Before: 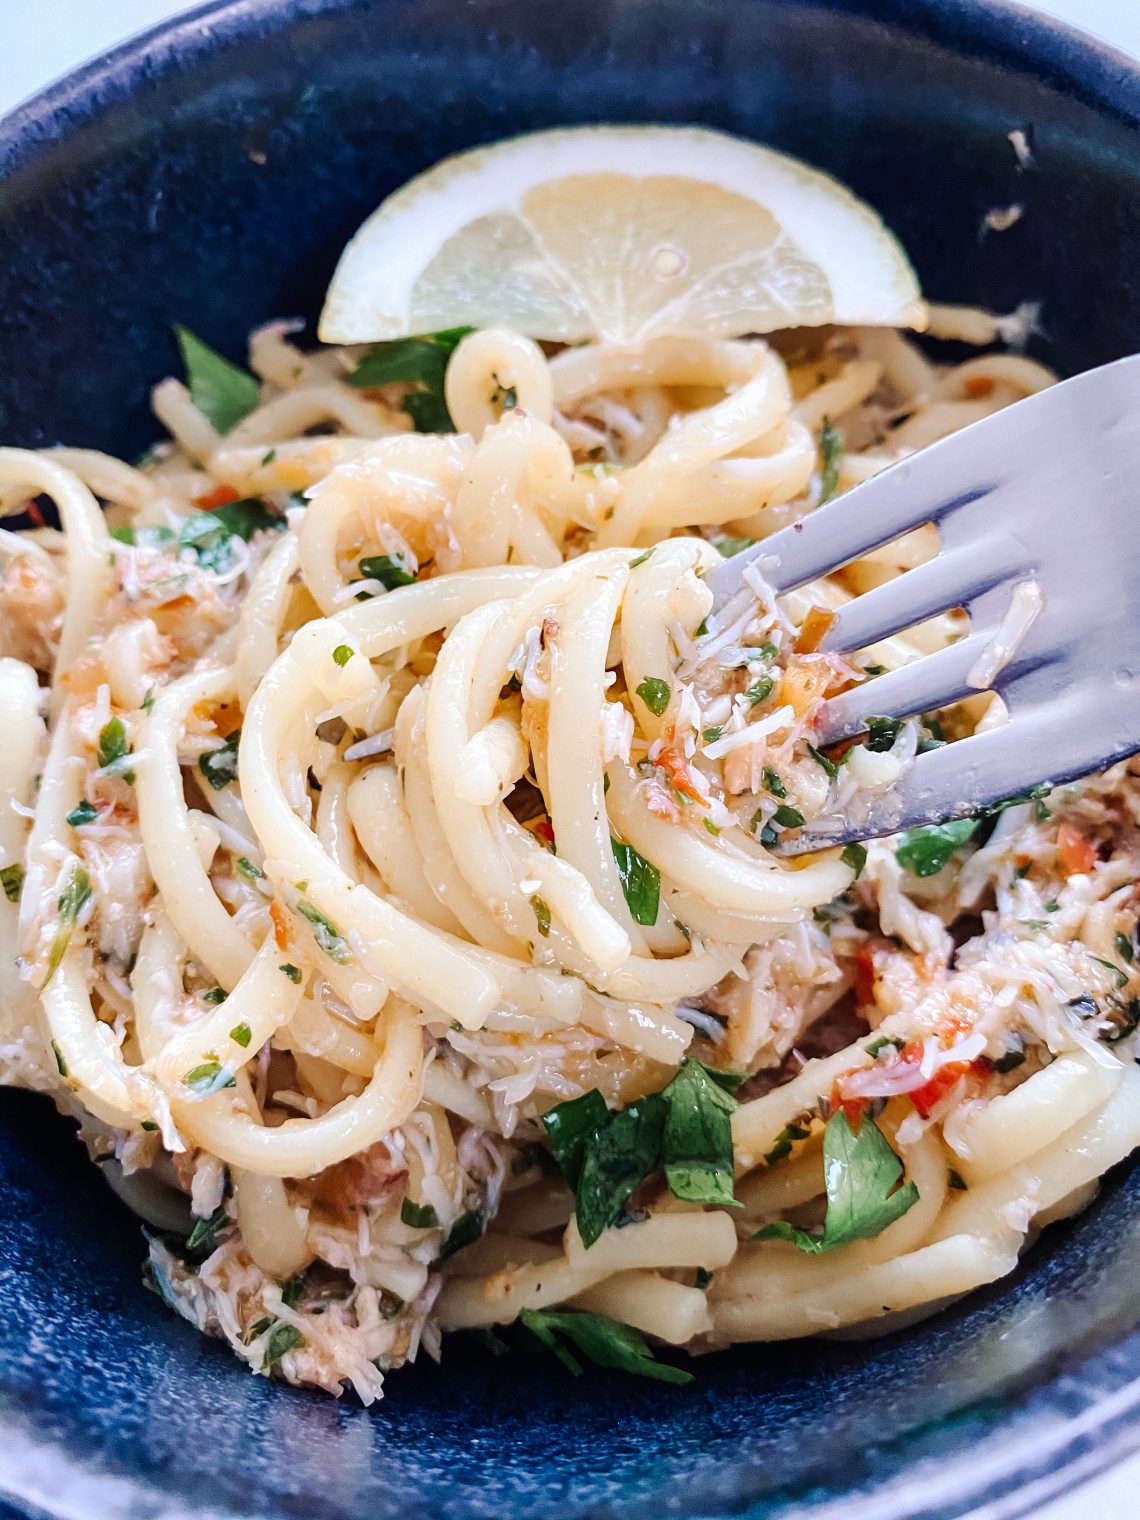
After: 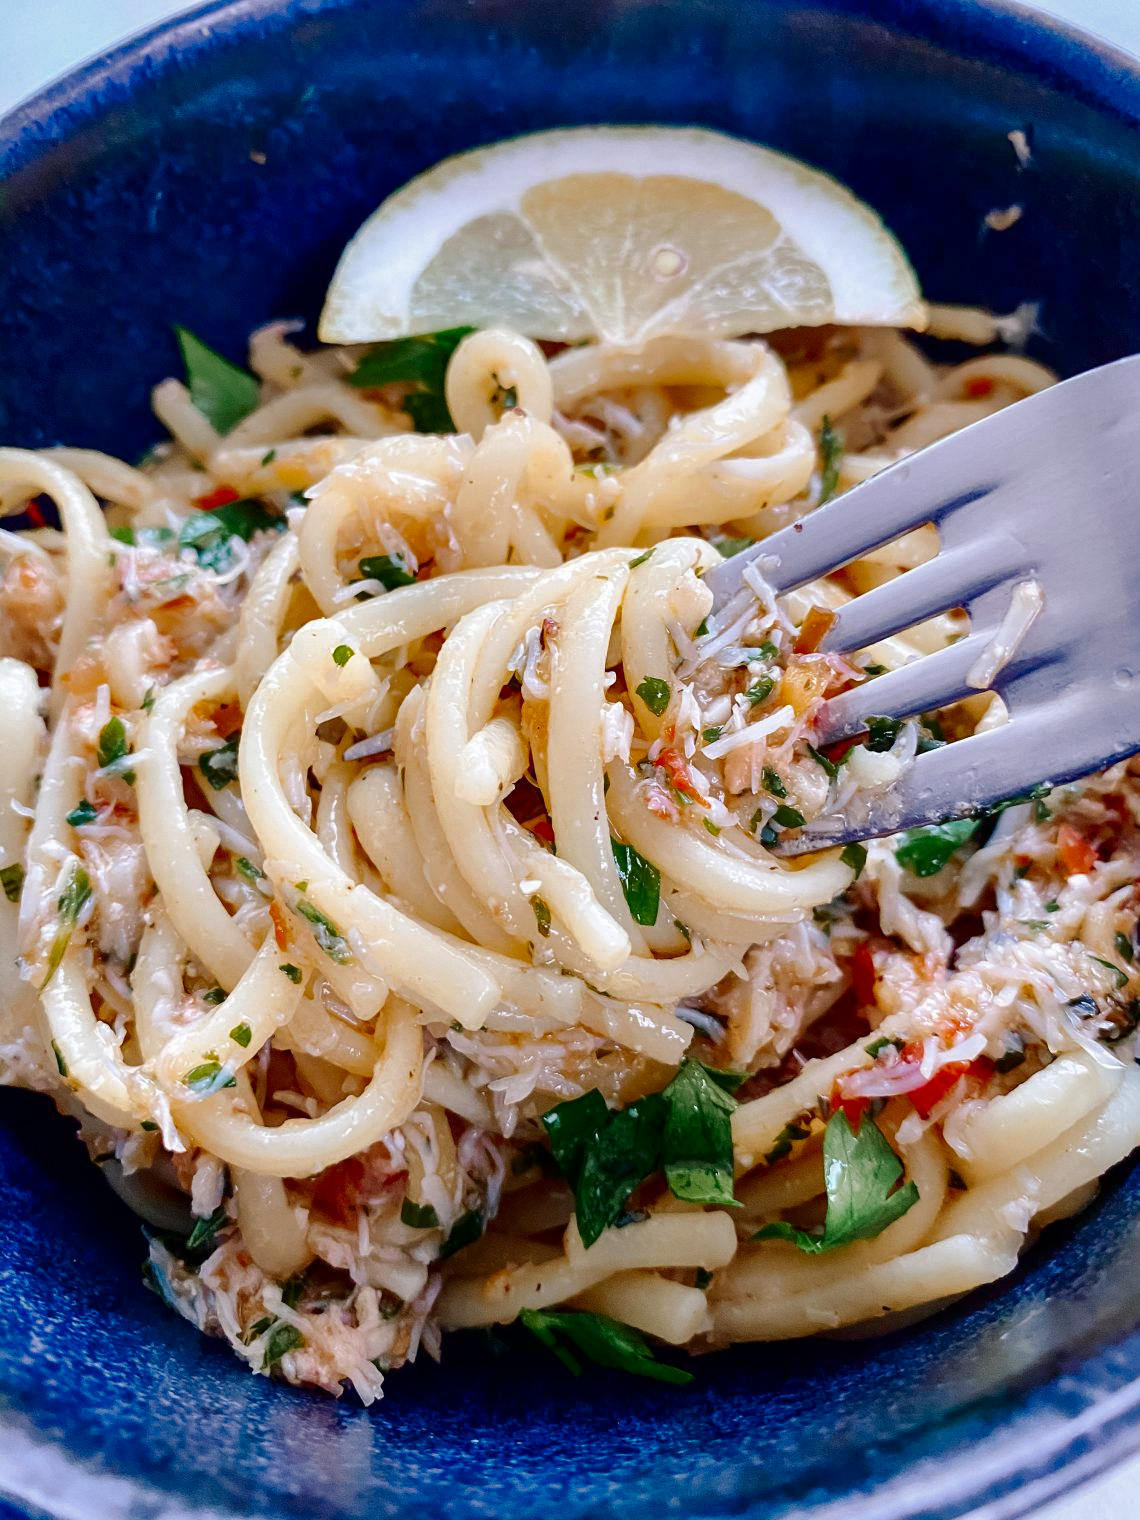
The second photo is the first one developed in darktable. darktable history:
contrast brightness saturation: contrast 0.131, brightness -0.238, saturation 0.147
shadows and highlights: on, module defaults
